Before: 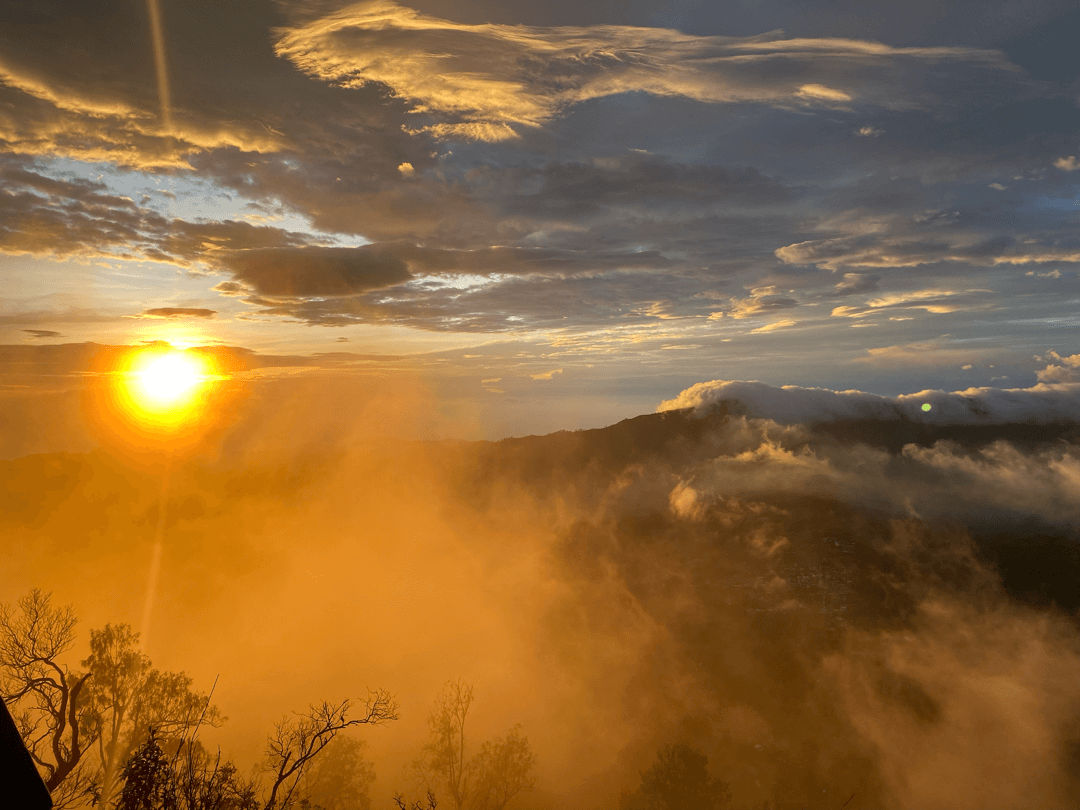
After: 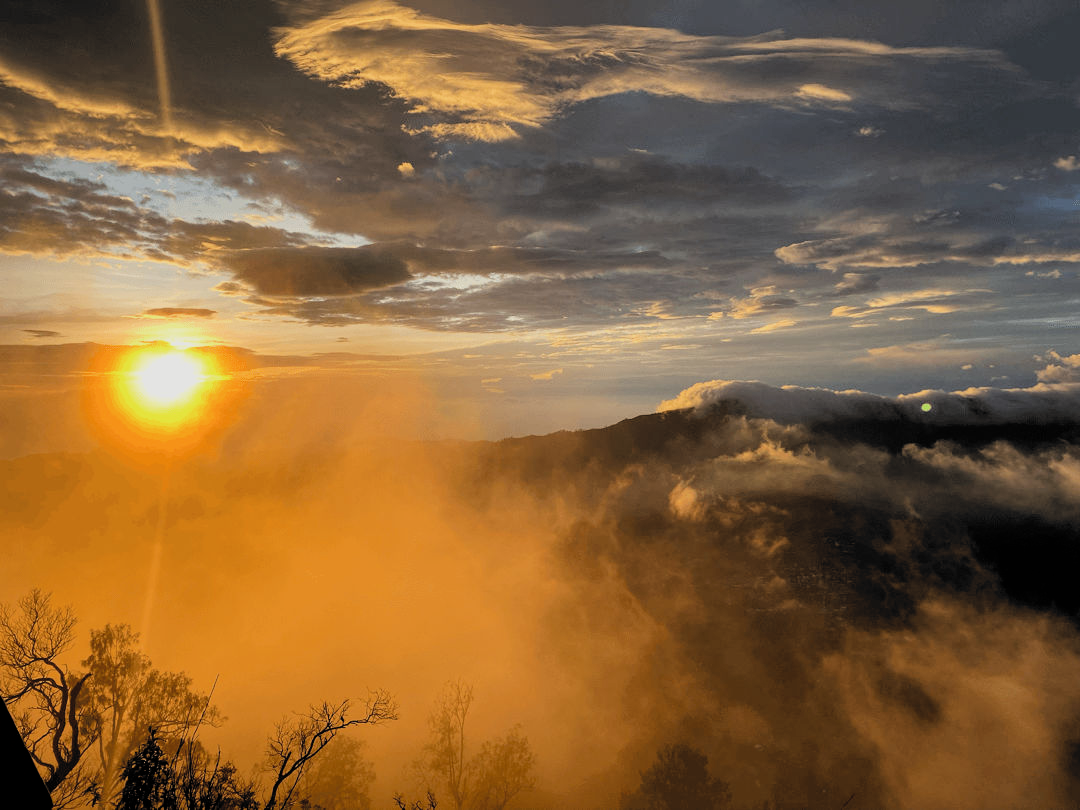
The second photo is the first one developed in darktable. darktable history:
filmic rgb: black relative exposure -5.04 EV, white relative exposure 3.97 EV, hardness 2.88, contrast 1.298, highlights saturation mix -30.6%, color science v6 (2022)
